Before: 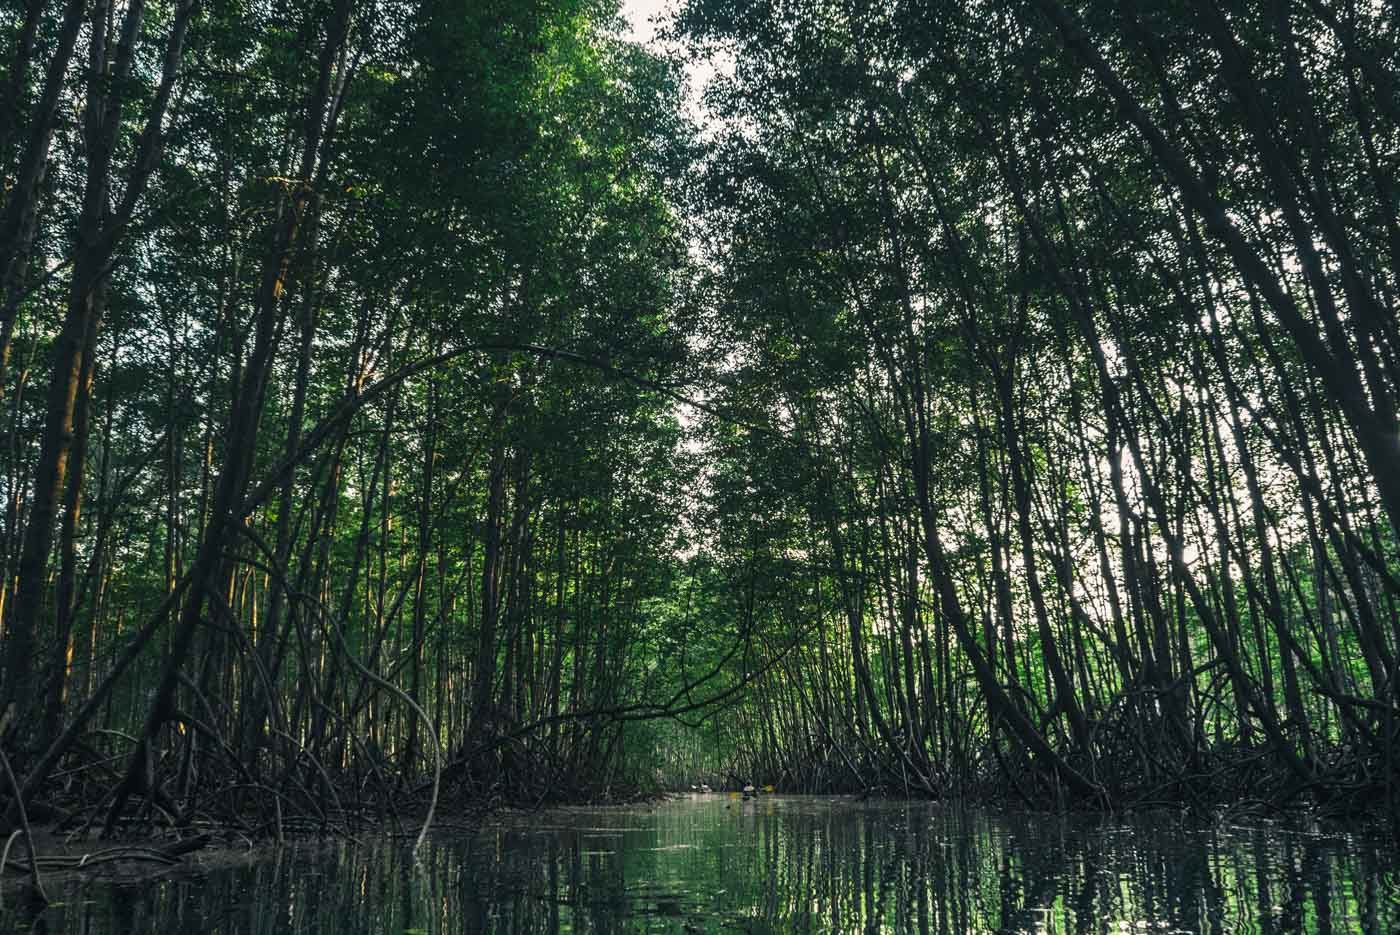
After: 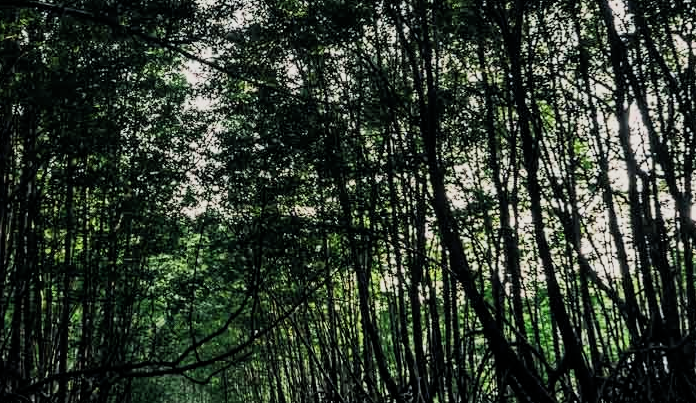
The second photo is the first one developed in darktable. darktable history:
crop: left 35.154%, top 36.73%, right 15.116%, bottom 20.064%
filmic rgb: middle gray luminance 10.22%, black relative exposure -8.59 EV, white relative exposure 3.34 EV, threshold 5.99 EV, target black luminance 0%, hardness 5.2, latitude 44.61%, contrast 1.307, highlights saturation mix 4.63%, shadows ↔ highlights balance 24.38%, enable highlight reconstruction true
tone equalizer: -8 EV -0.001 EV, -7 EV 0.004 EV, -6 EV -0.012 EV, -5 EV 0.019 EV, -4 EV -0.026 EV, -3 EV 0.026 EV, -2 EV -0.067 EV, -1 EV -0.27 EV, +0 EV -0.578 EV, edges refinement/feathering 500, mask exposure compensation -1.57 EV, preserve details no
